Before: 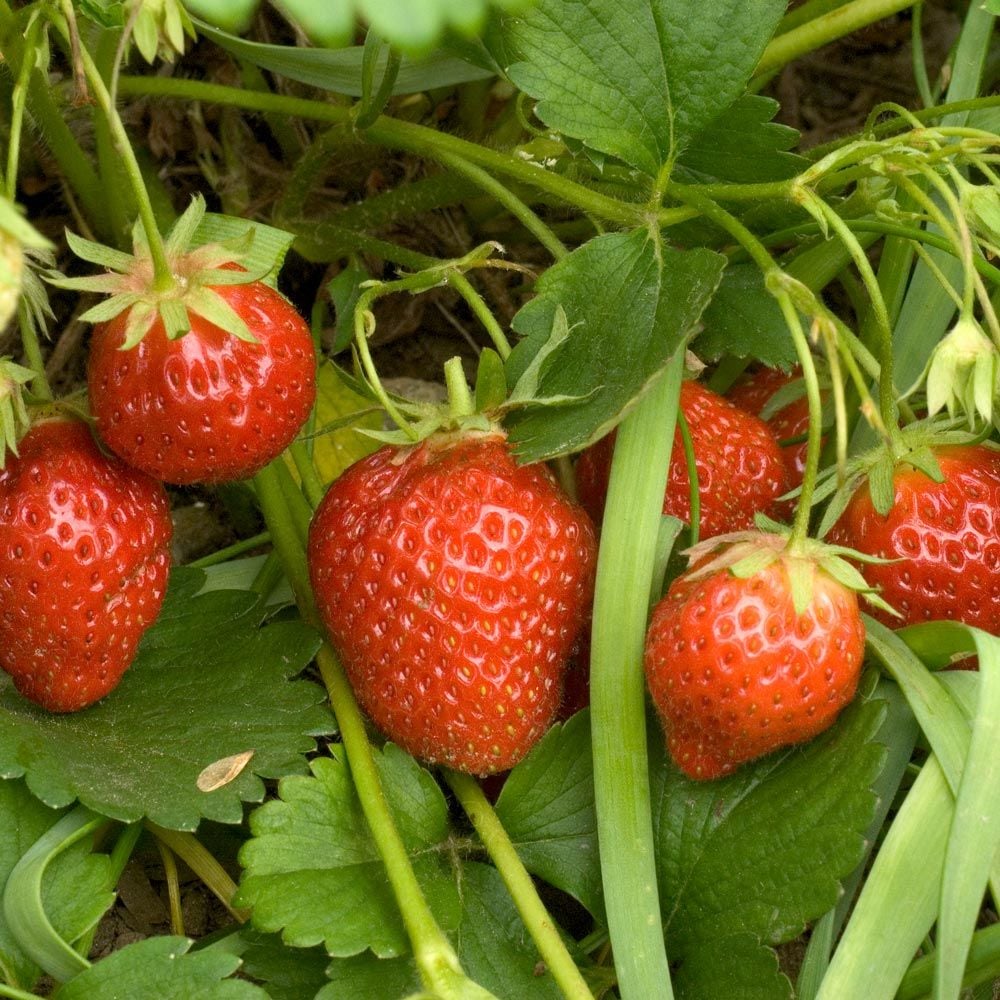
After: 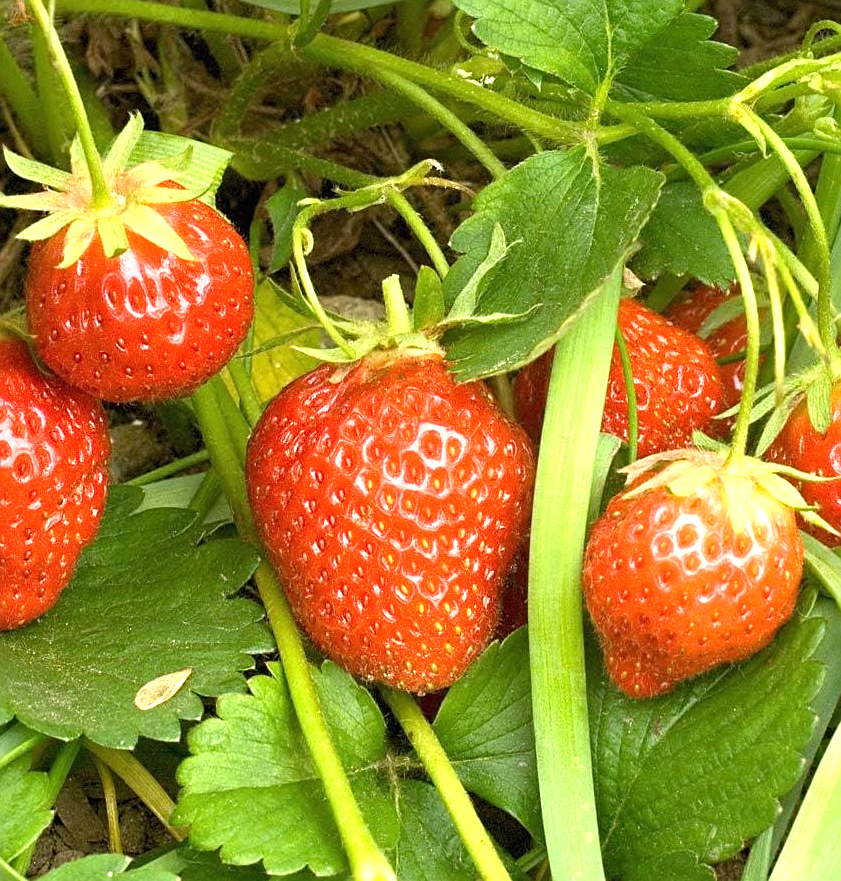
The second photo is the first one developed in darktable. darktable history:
crop: left 6.28%, top 8.247%, right 9.53%, bottom 3.571%
sharpen: on, module defaults
exposure: black level correction 0, exposure 1.099 EV, compensate highlight preservation false
